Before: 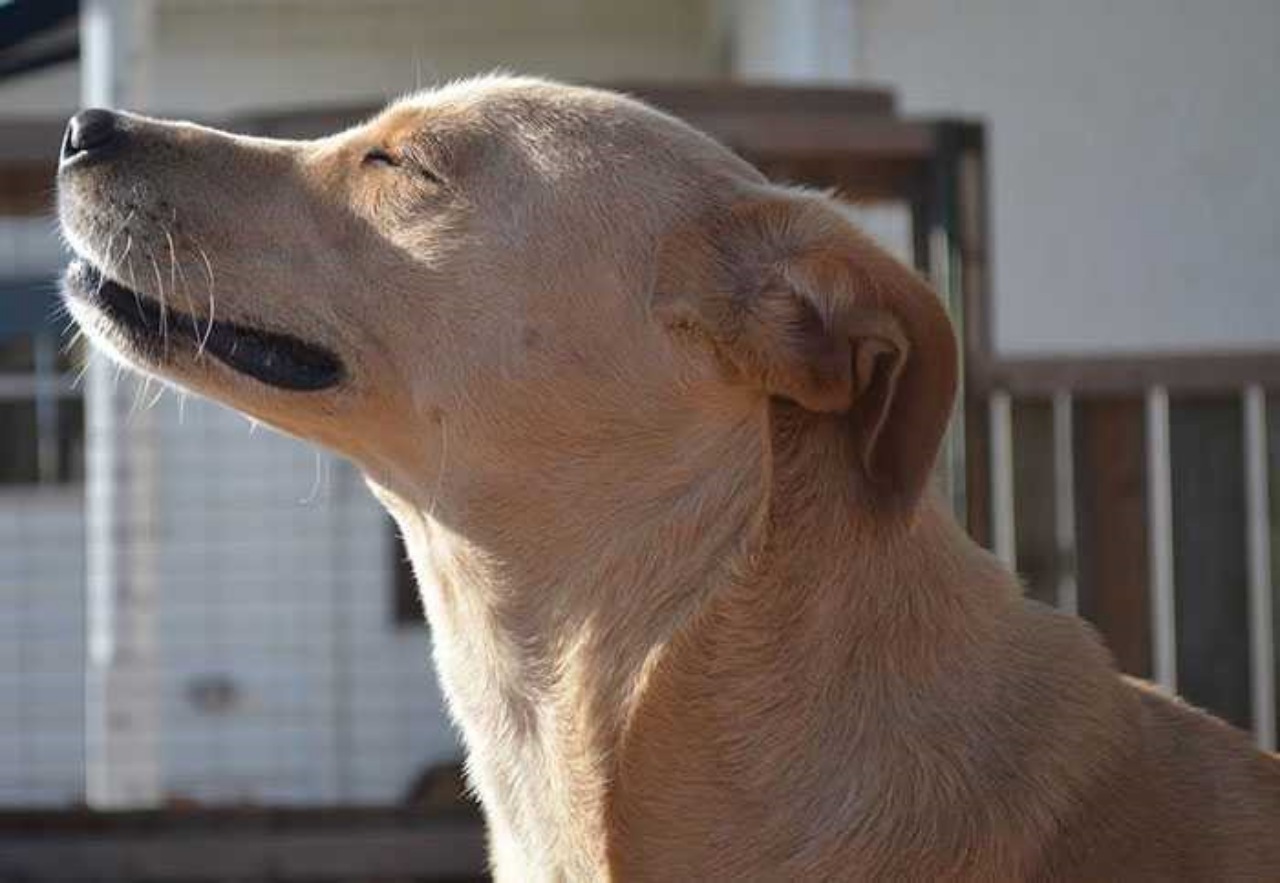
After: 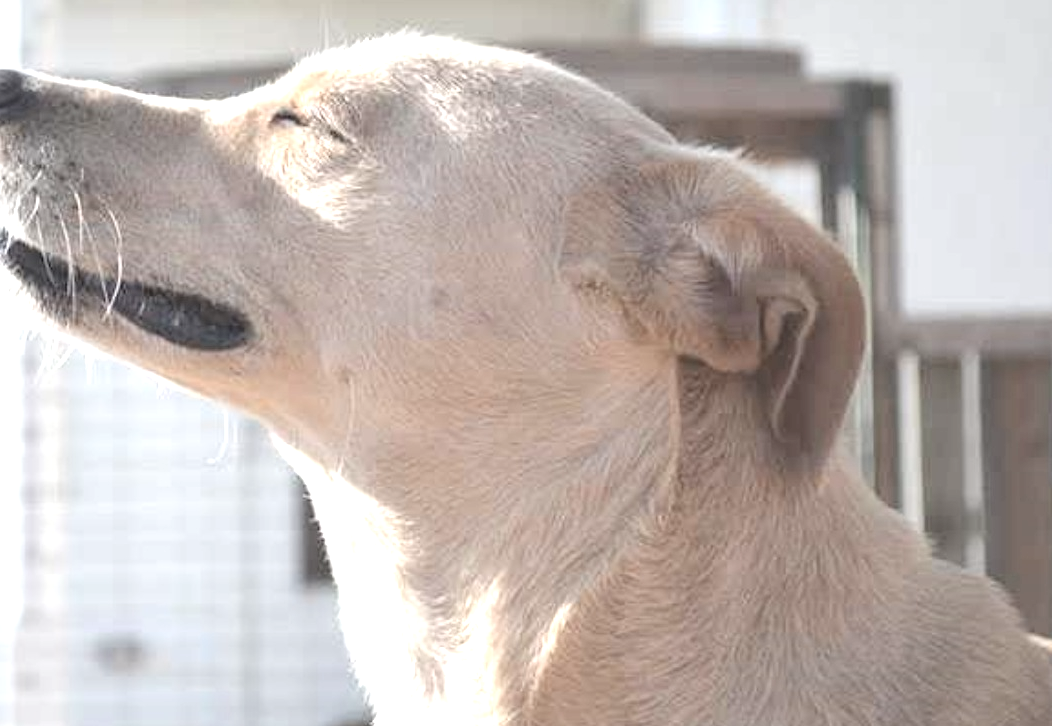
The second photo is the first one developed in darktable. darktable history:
rgb levels: preserve colors max RGB
crop and rotate: left 7.196%, top 4.574%, right 10.605%, bottom 13.178%
exposure: black level correction 0, exposure 1.388 EV, compensate exposure bias true, compensate highlight preservation false
contrast brightness saturation: brightness 0.18, saturation -0.5
